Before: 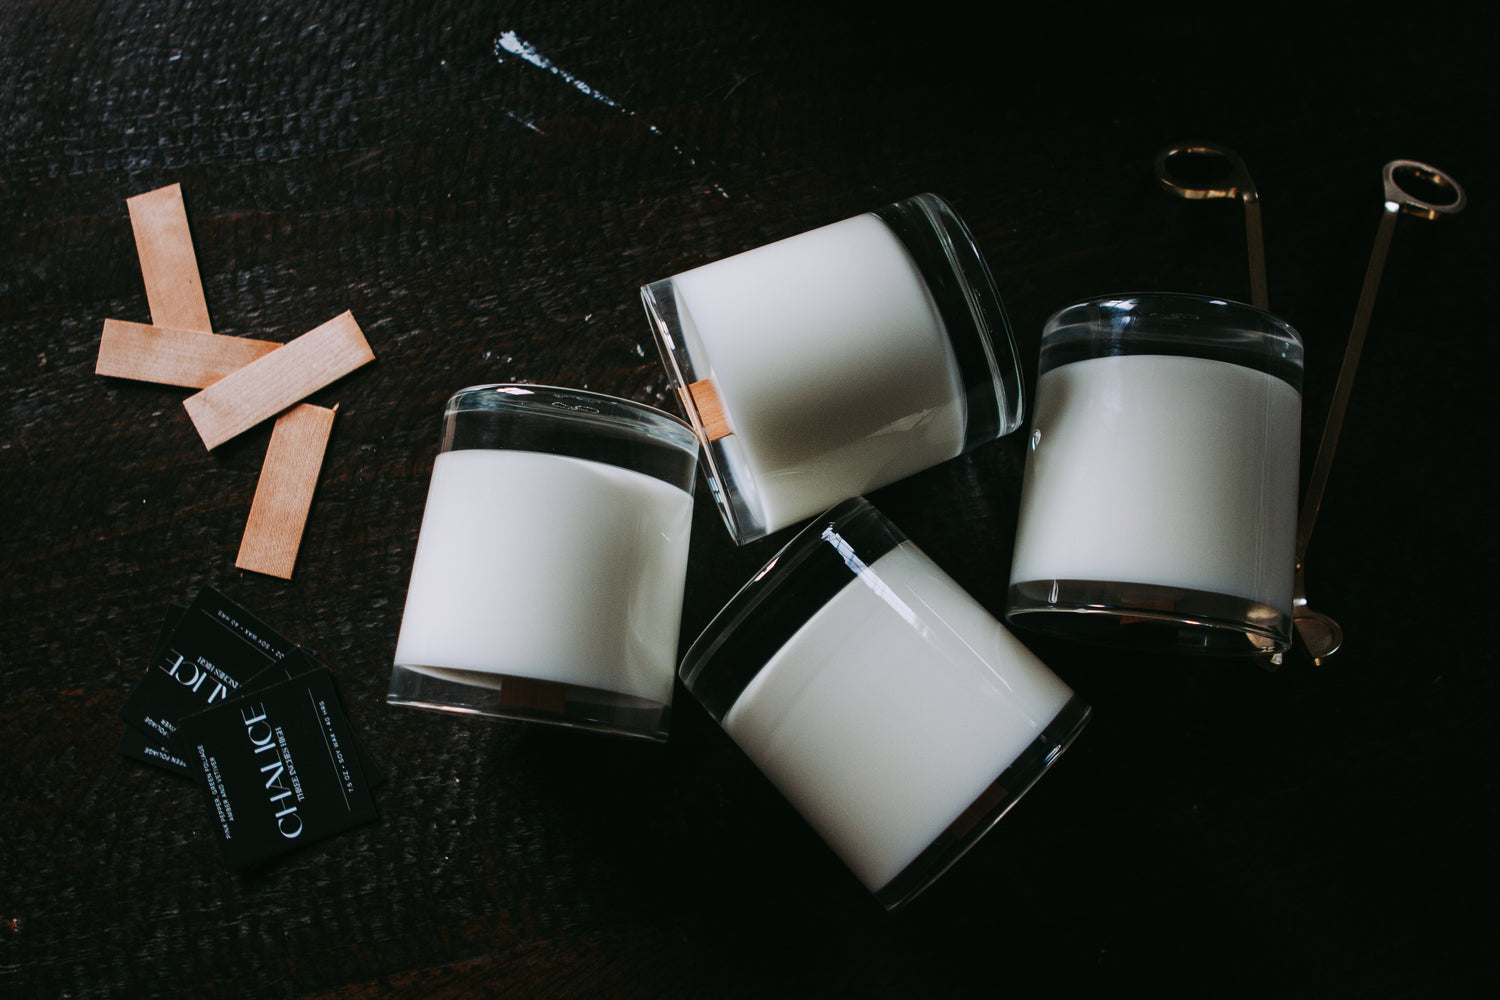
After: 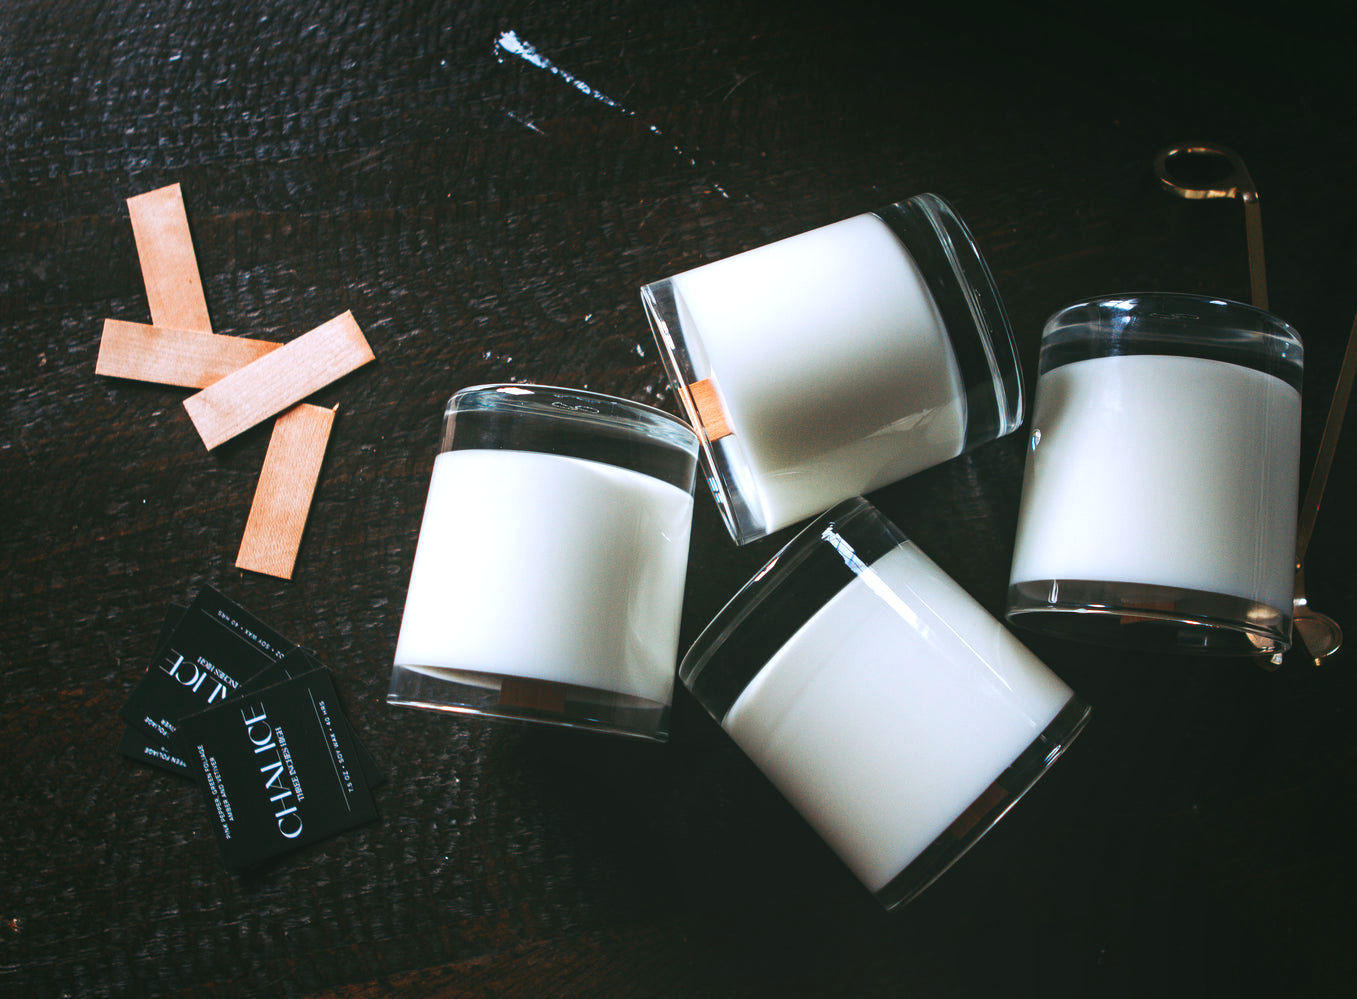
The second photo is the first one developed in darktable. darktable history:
local contrast: highlights 68%, shadows 68%, detail 82%, midtone range 0.325
crop: right 9.509%, bottom 0.031%
white balance: red 0.976, blue 1.04
exposure: black level correction 0, exposure 1.125 EV, compensate exposure bias true, compensate highlight preservation false
